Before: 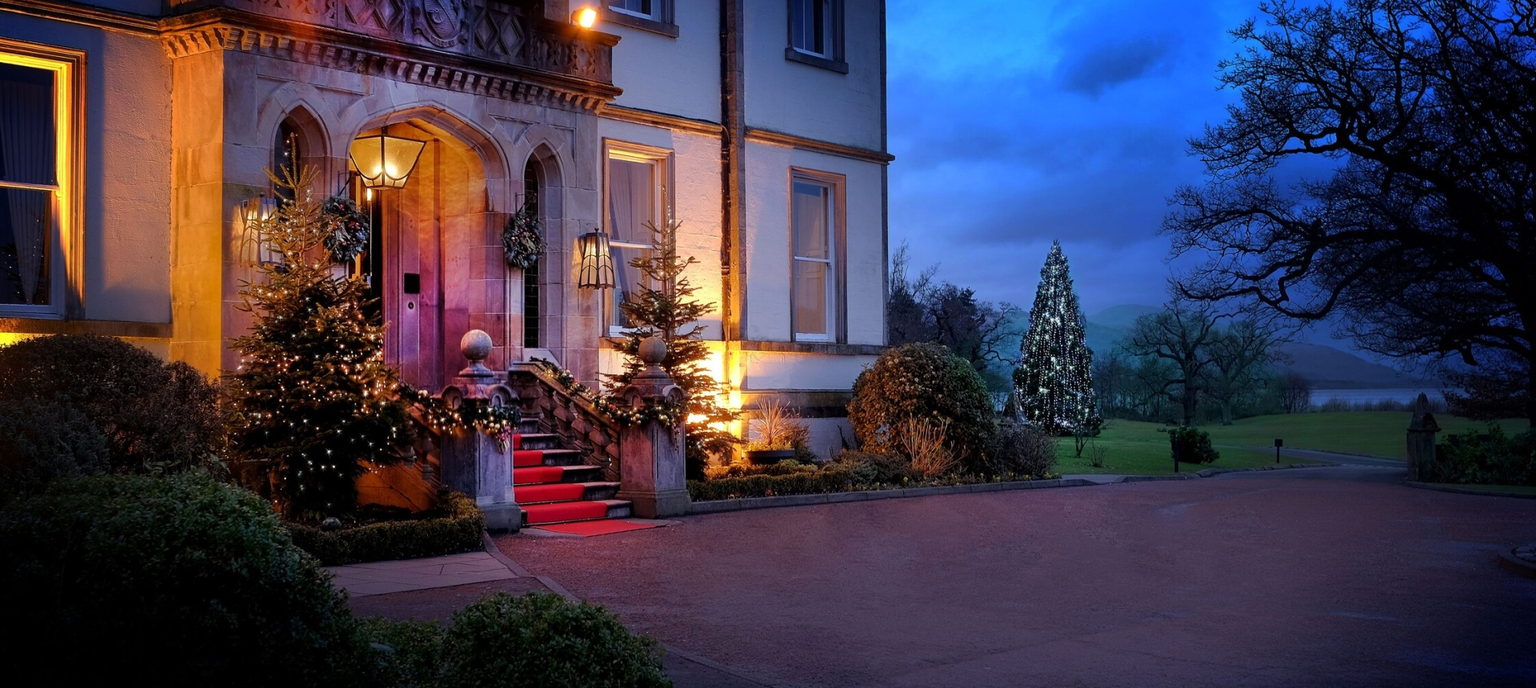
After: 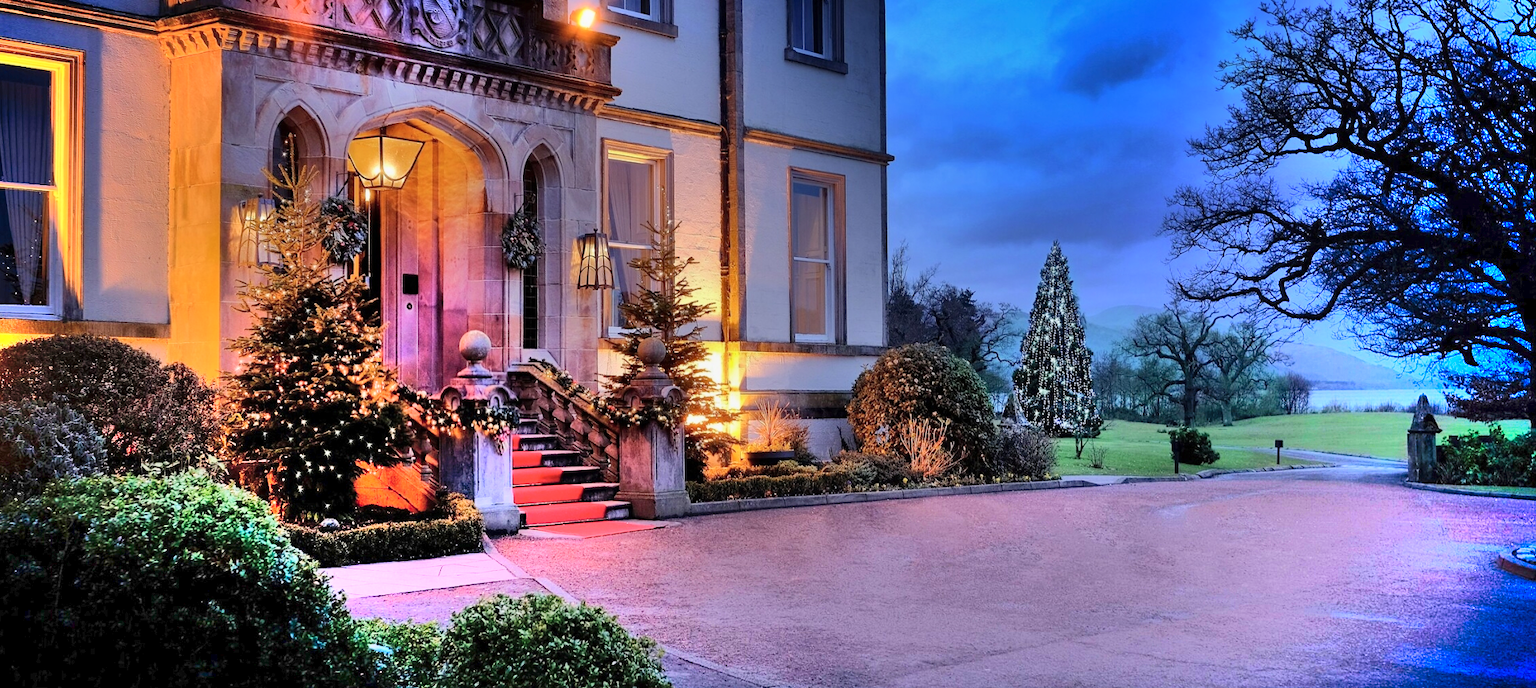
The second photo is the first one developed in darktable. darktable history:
crop and rotate: left 0.171%, bottom 0.013%
shadows and highlights: radius 123.4, shadows 99.42, white point adjustment -3.11, highlights -99.14, soften with gaussian
